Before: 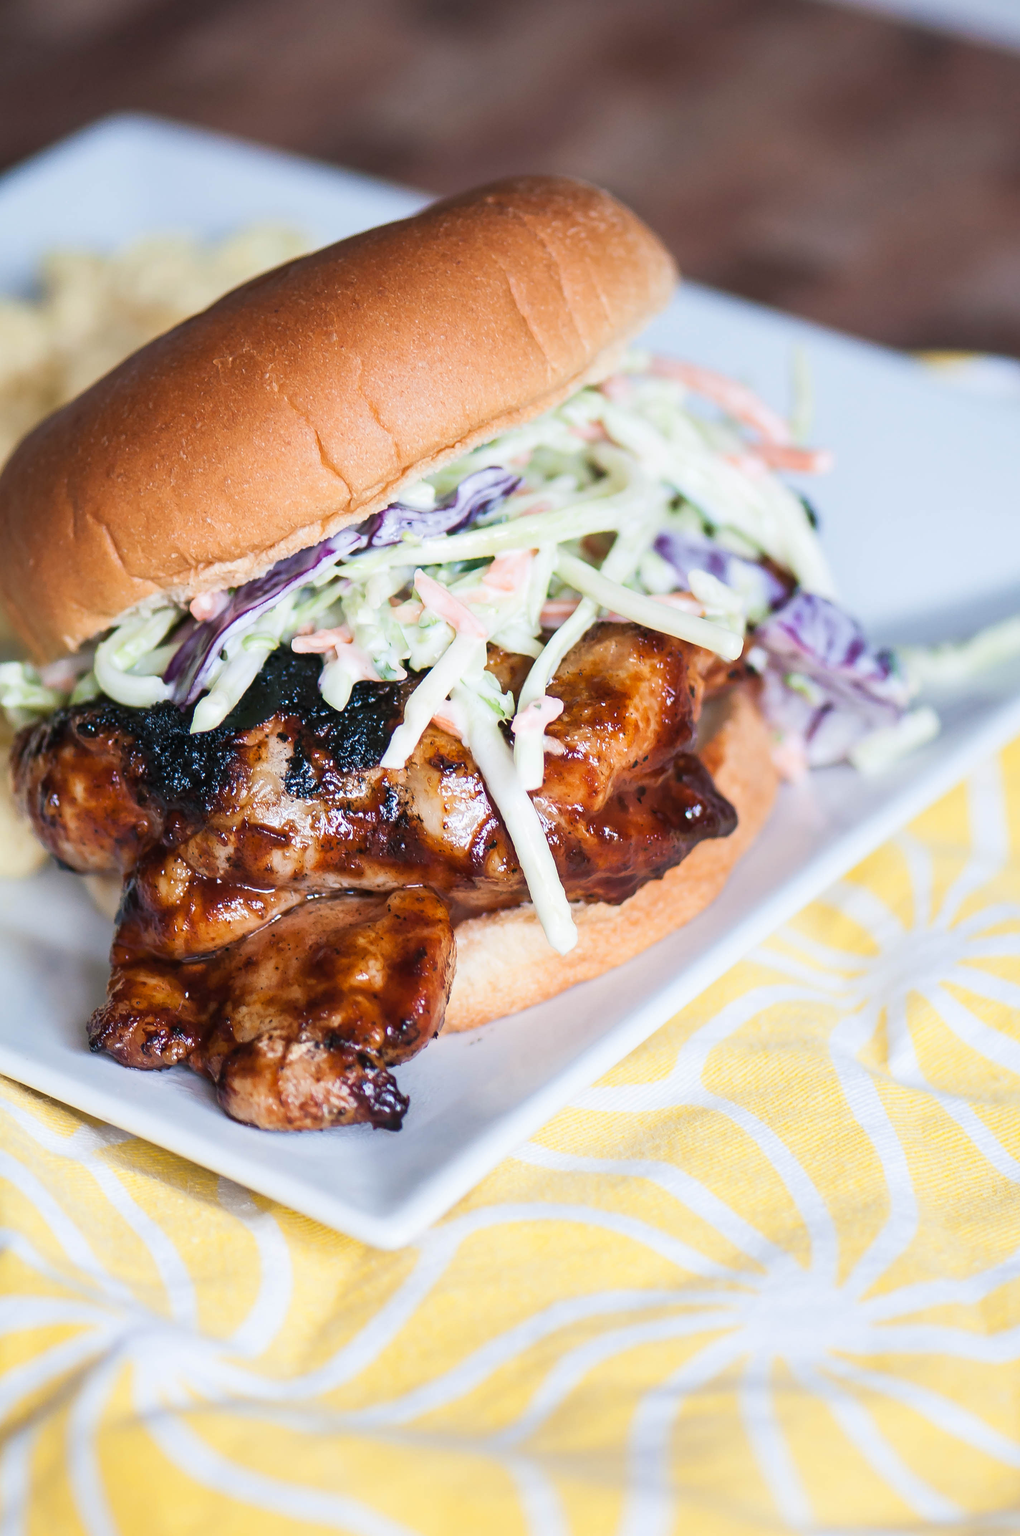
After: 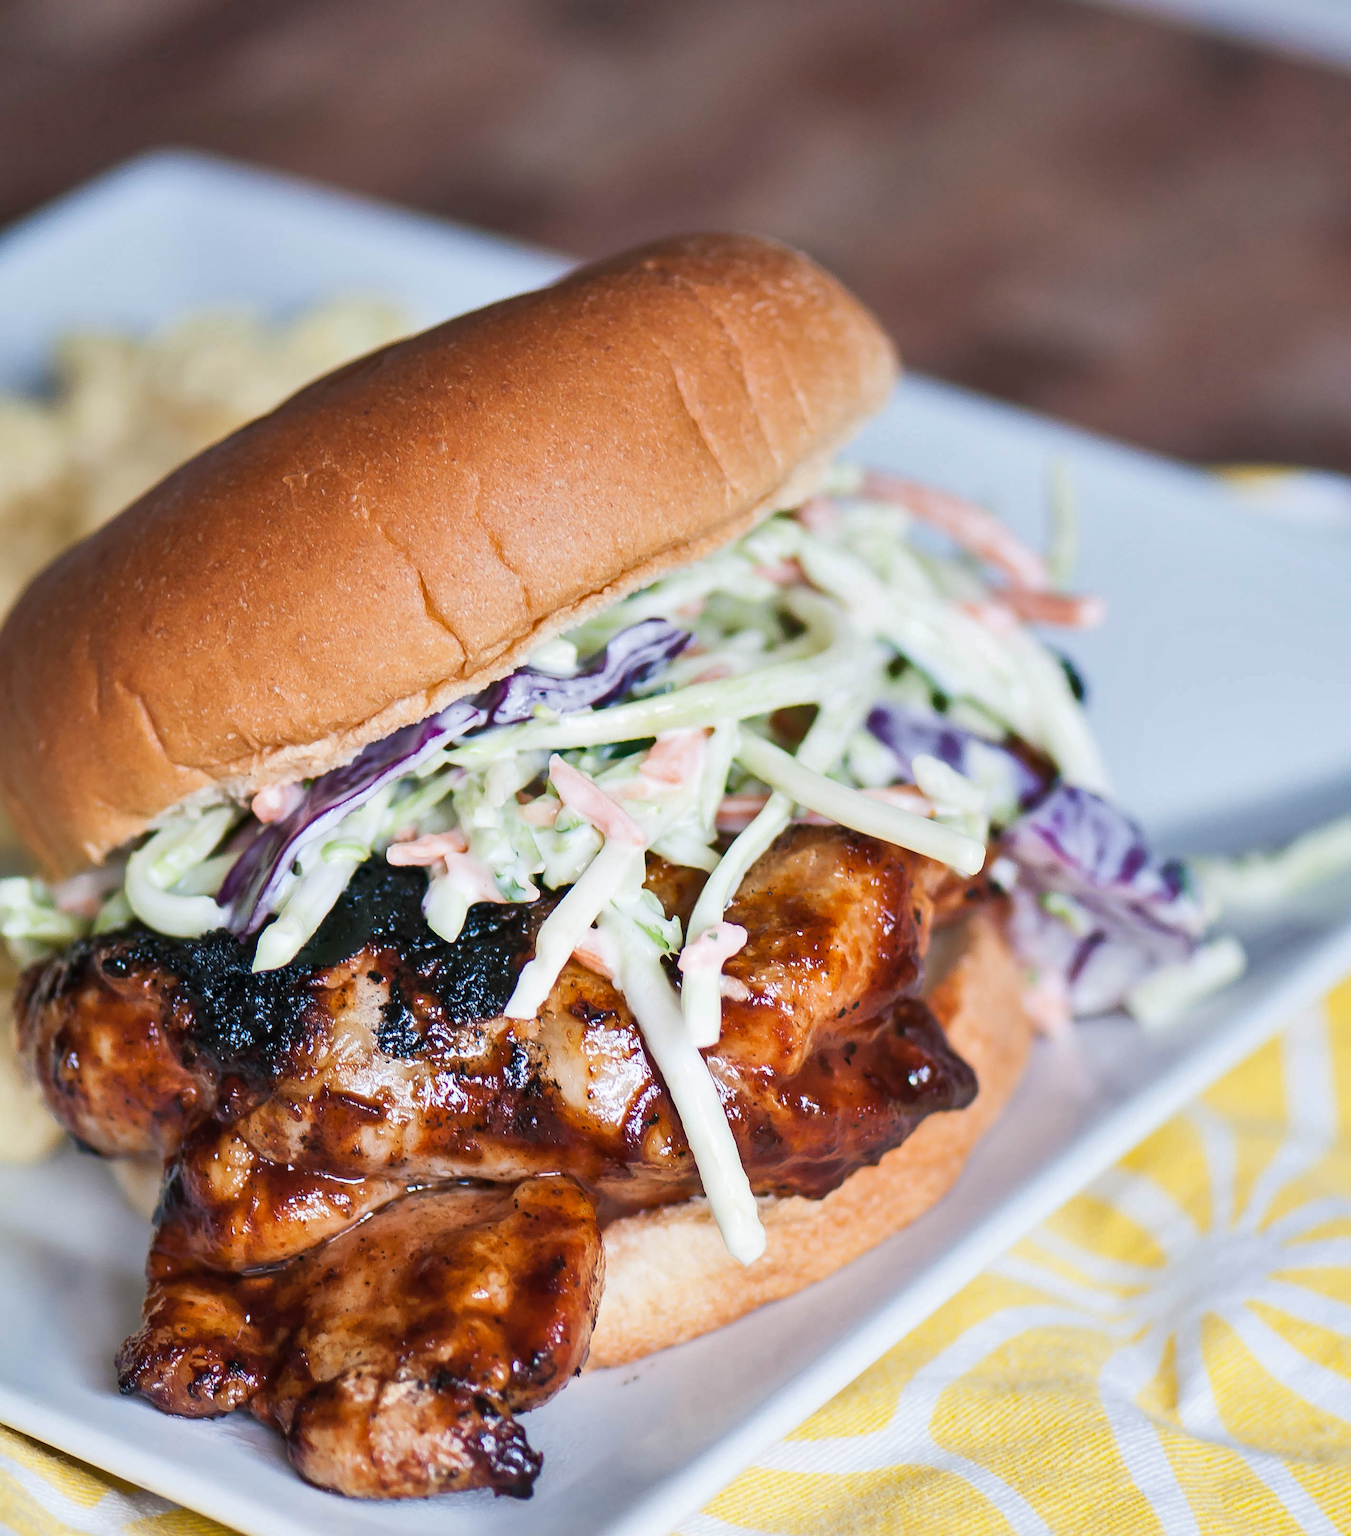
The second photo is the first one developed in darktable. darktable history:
shadows and highlights: low approximation 0.01, soften with gaussian
exposure: black level correction 0.001, compensate highlight preservation false
crop: bottom 24.521%
